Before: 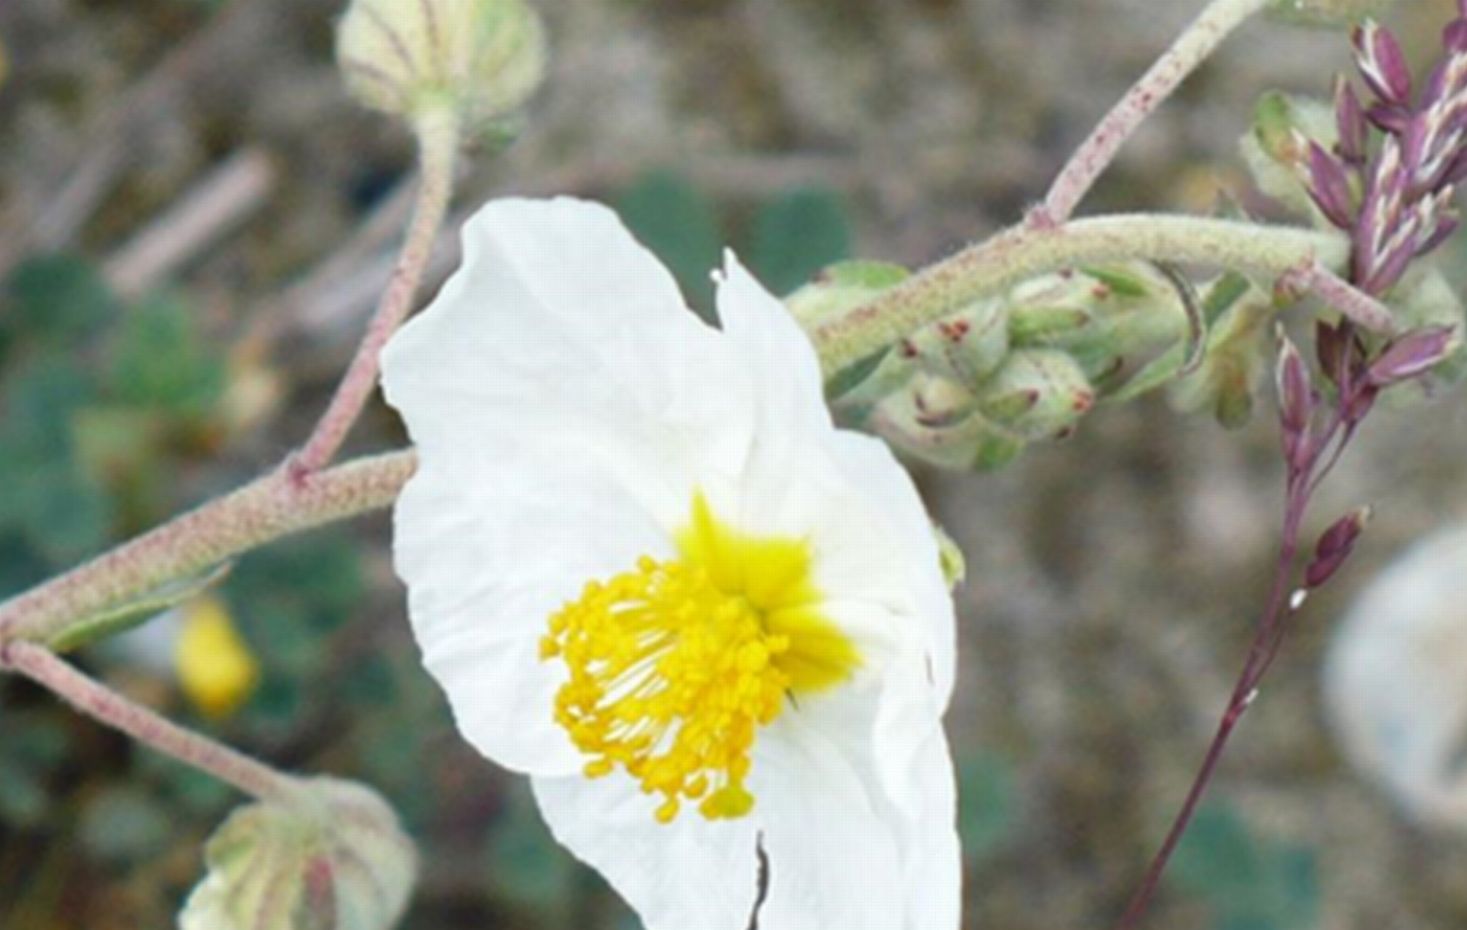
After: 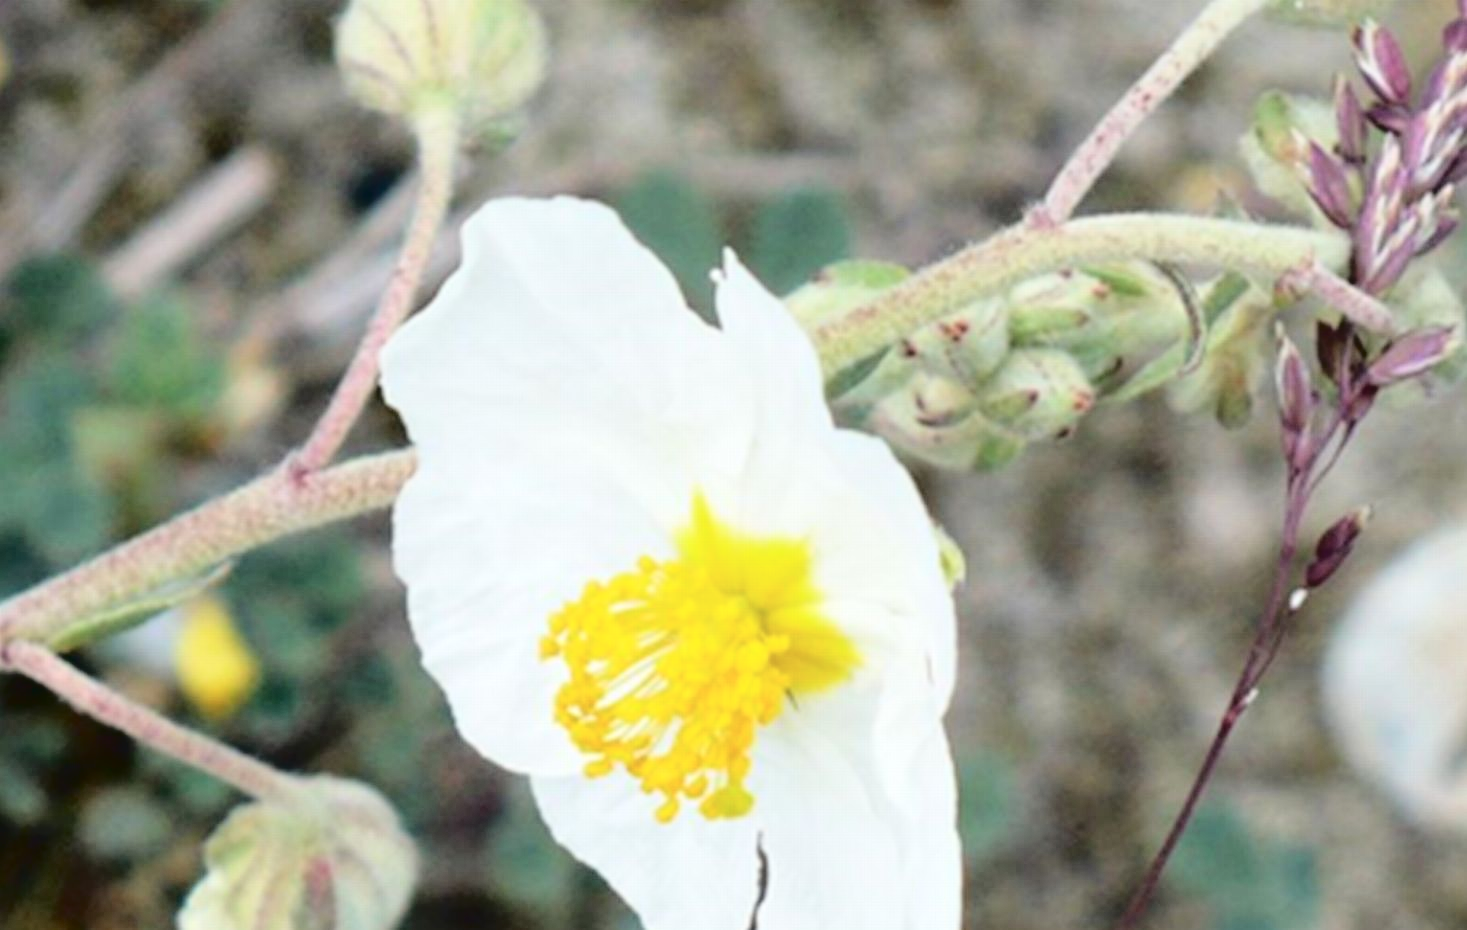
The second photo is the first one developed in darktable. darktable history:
tone curve: curves: ch0 [(0, 0) (0.003, 0.03) (0.011, 0.03) (0.025, 0.033) (0.044, 0.035) (0.069, 0.04) (0.1, 0.046) (0.136, 0.052) (0.177, 0.08) (0.224, 0.121) (0.277, 0.225) (0.335, 0.343) (0.399, 0.456) (0.468, 0.555) (0.543, 0.647) (0.623, 0.732) (0.709, 0.808) (0.801, 0.886) (0.898, 0.947) (1, 1)], color space Lab, independent channels, preserve colors none
